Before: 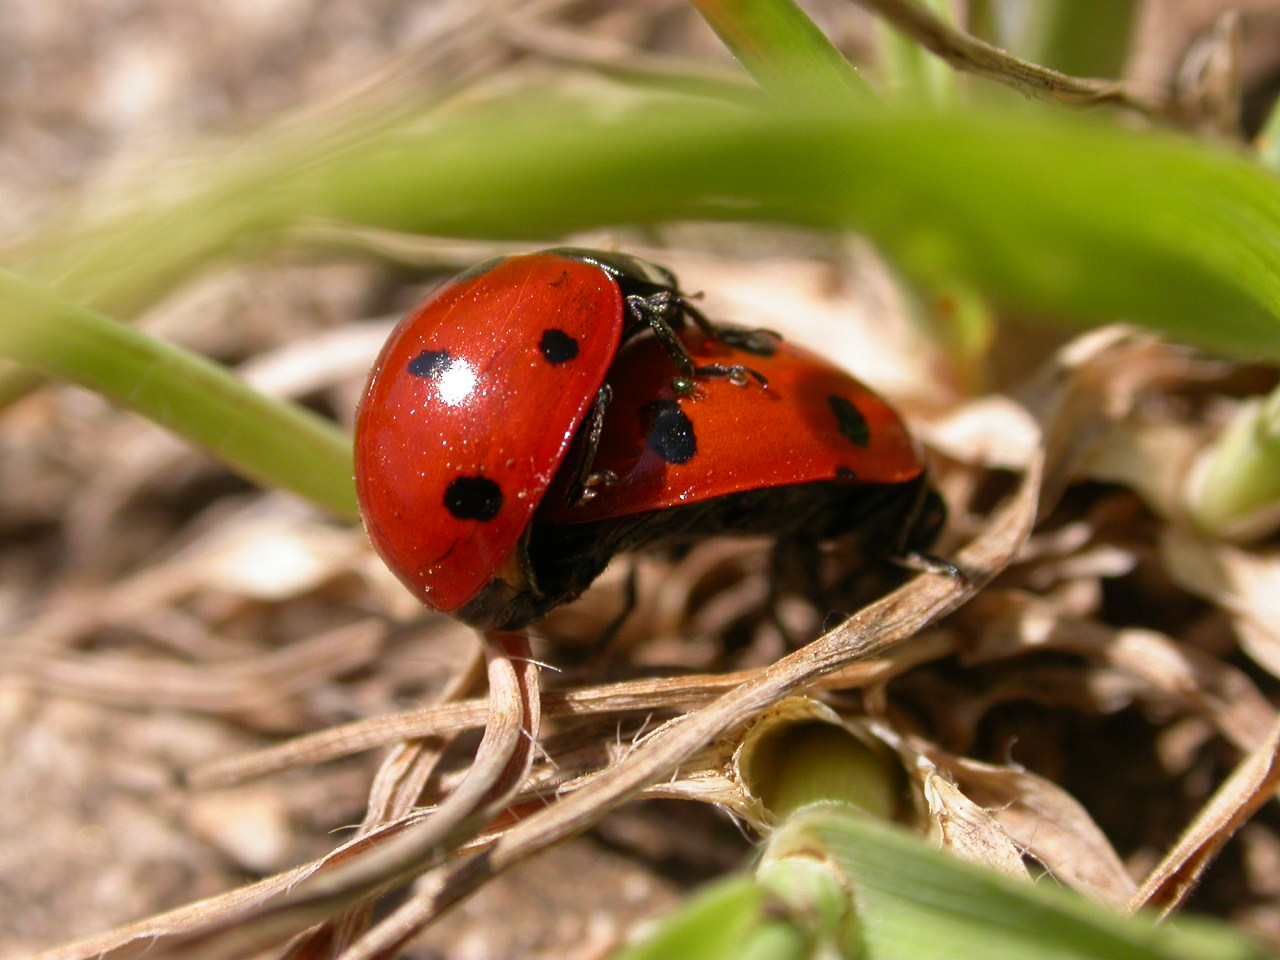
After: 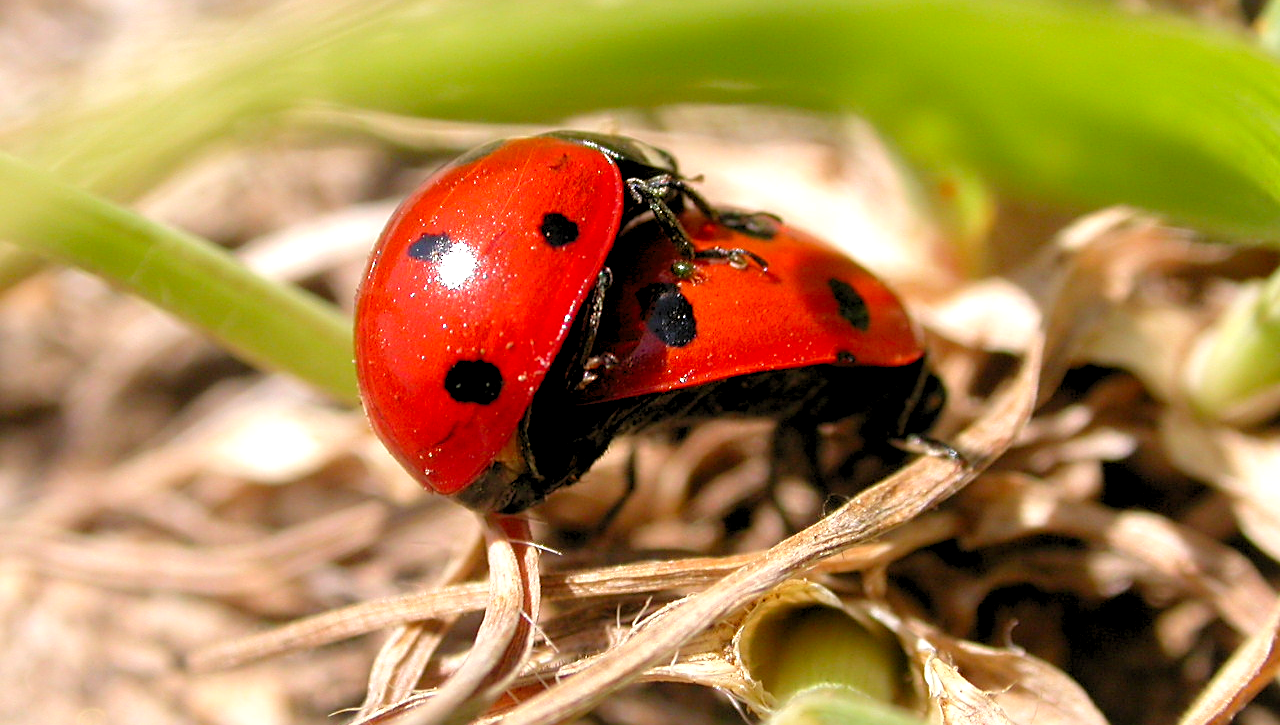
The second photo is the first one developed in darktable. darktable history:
sharpen: on, module defaults
crop and rotate: top 12.282%, bottom 12.192%
levels: levels [0.044, 0.416, 0.908]
